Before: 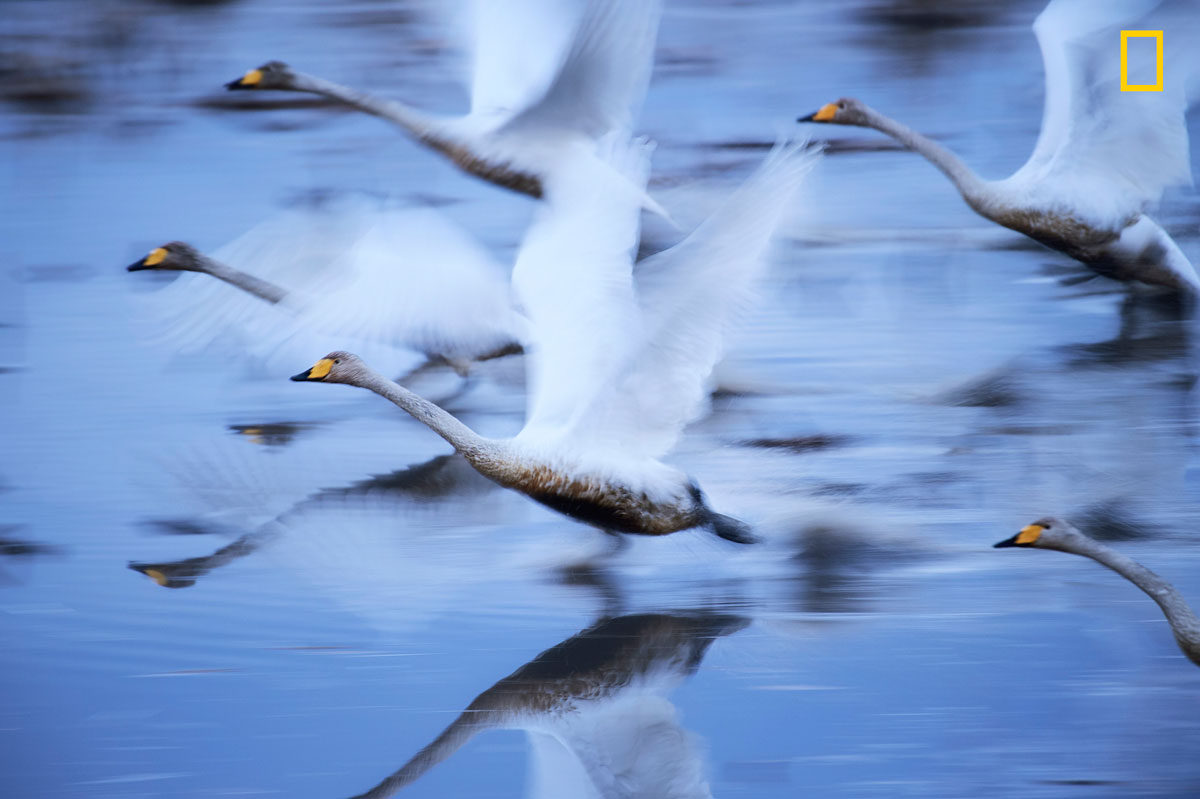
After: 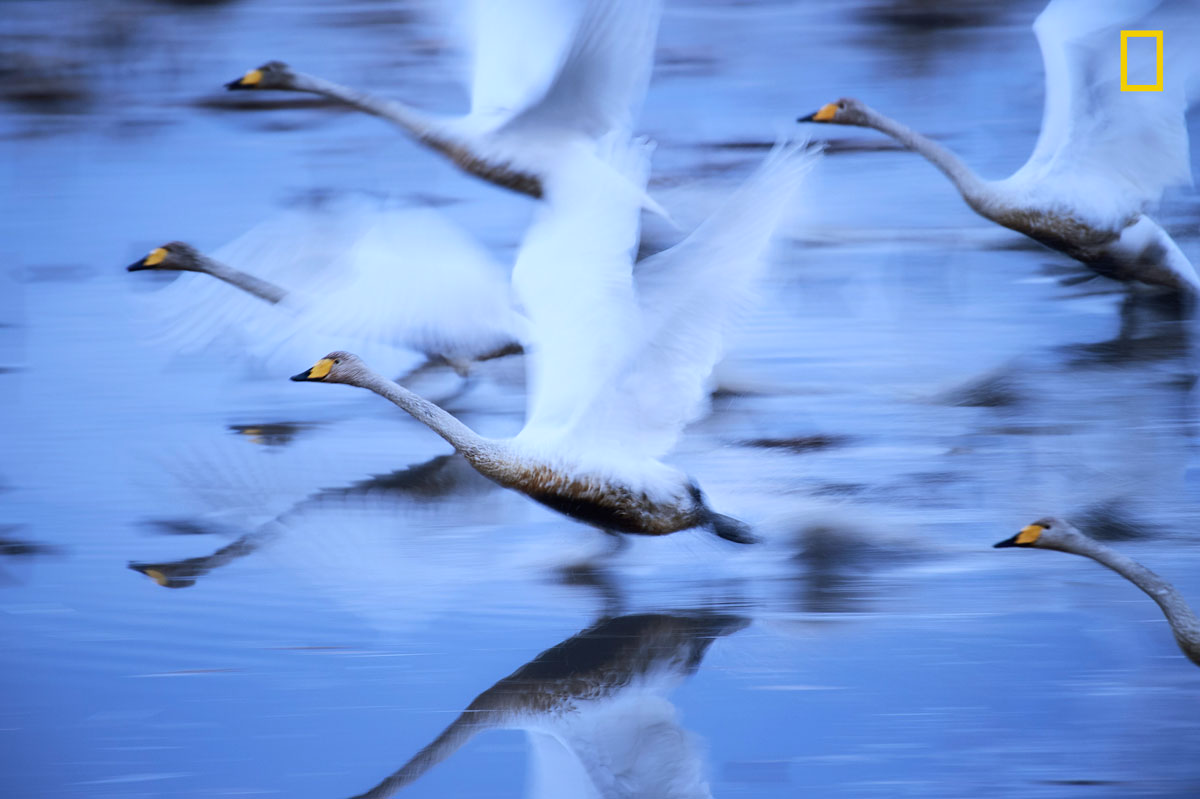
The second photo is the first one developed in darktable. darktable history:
white balance: red 0.954, blue 1.079
